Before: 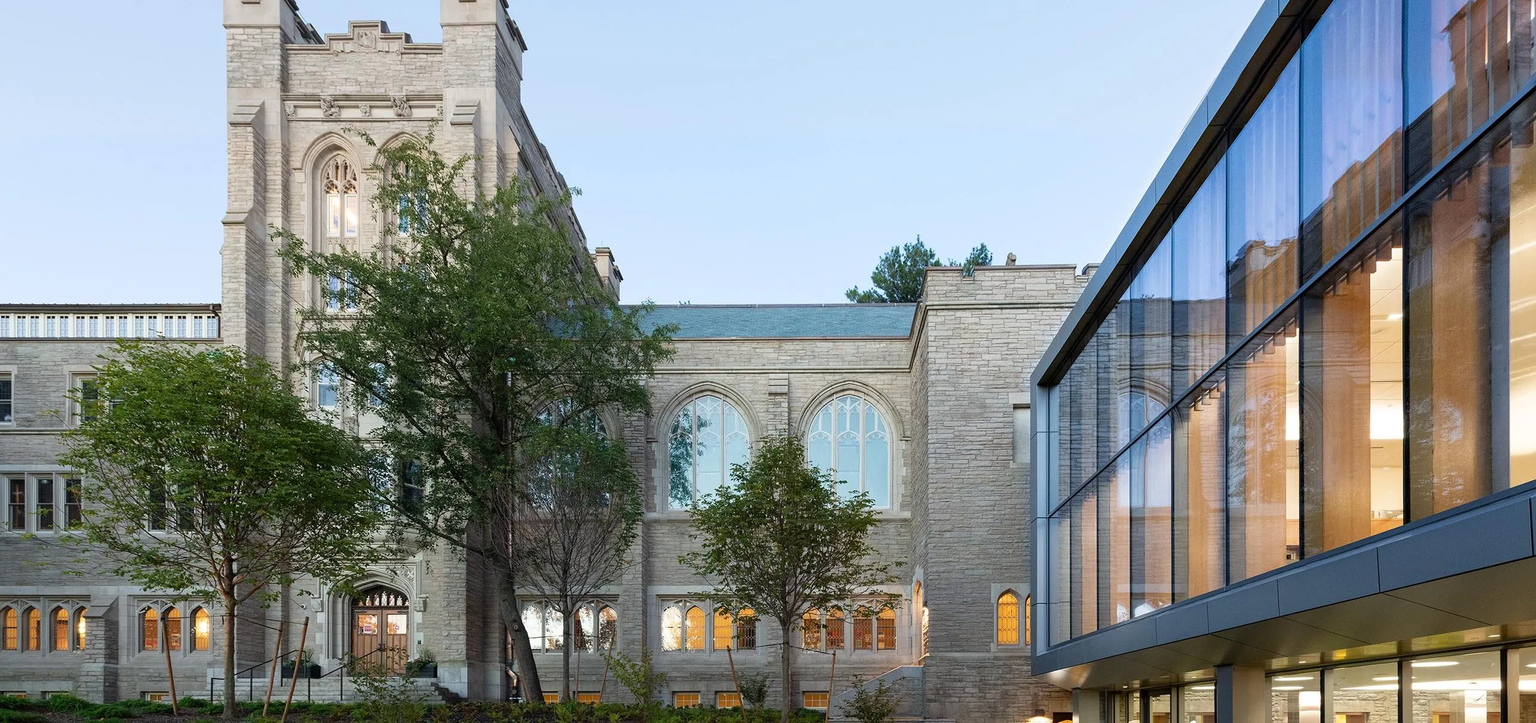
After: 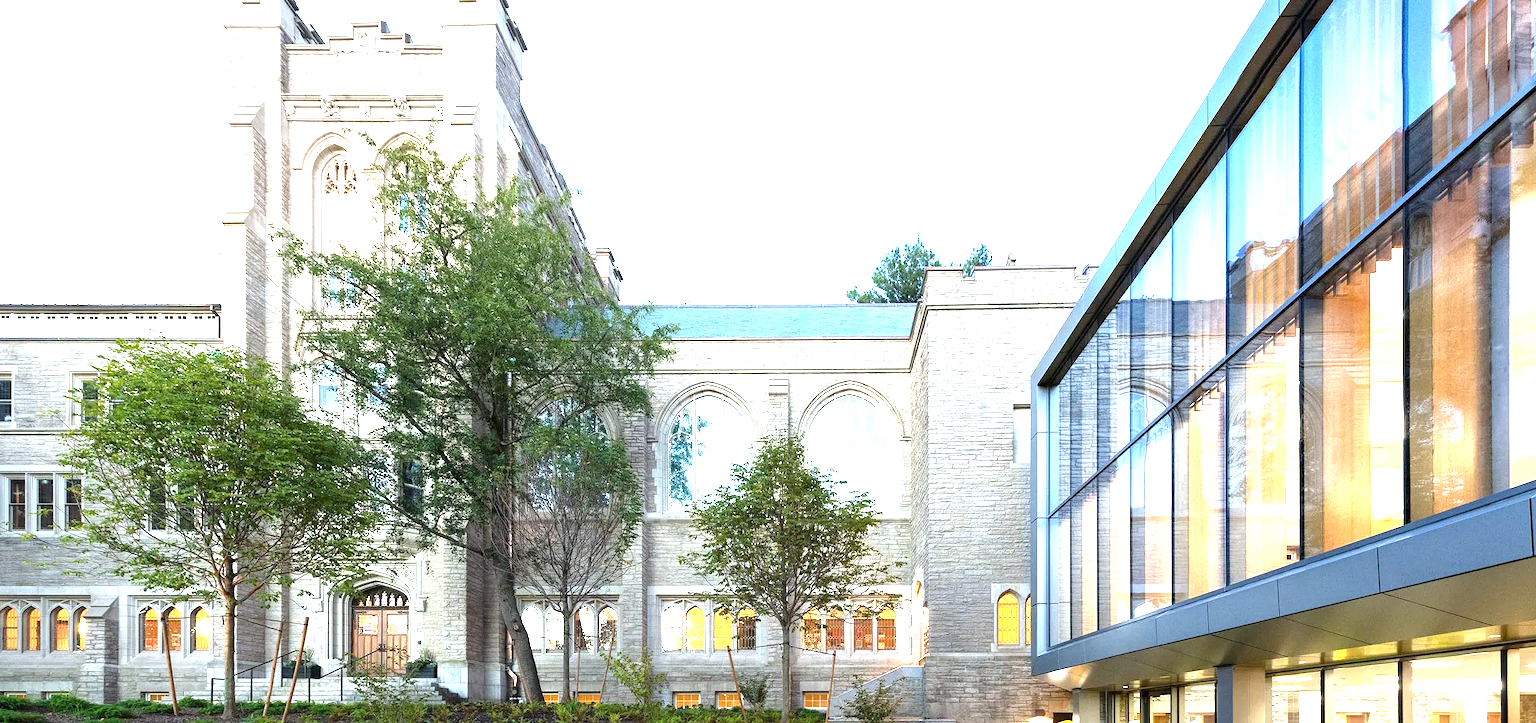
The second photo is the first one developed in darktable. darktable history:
exposure: black level correction 0, exposure 1.741 EV, compensate exposure bias true, compensate highlight preservation false
local contrast: highlights 100%, shadows 100%, detail 120%, midtone range 0.2
white balance: red 0.982, blue 1.018
